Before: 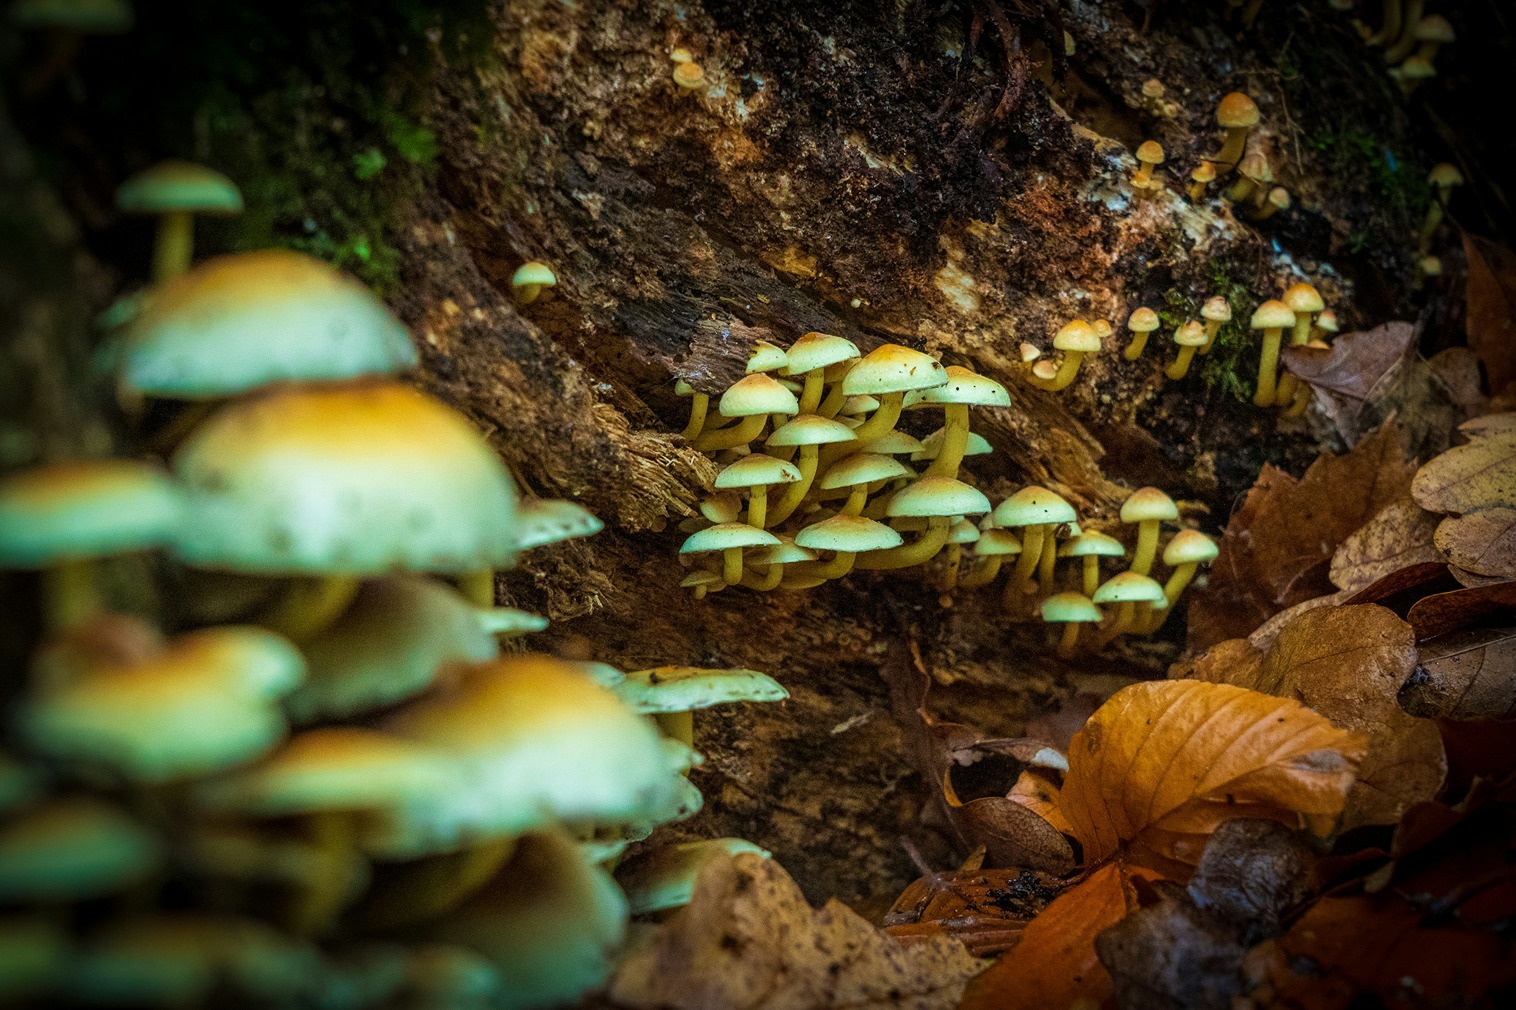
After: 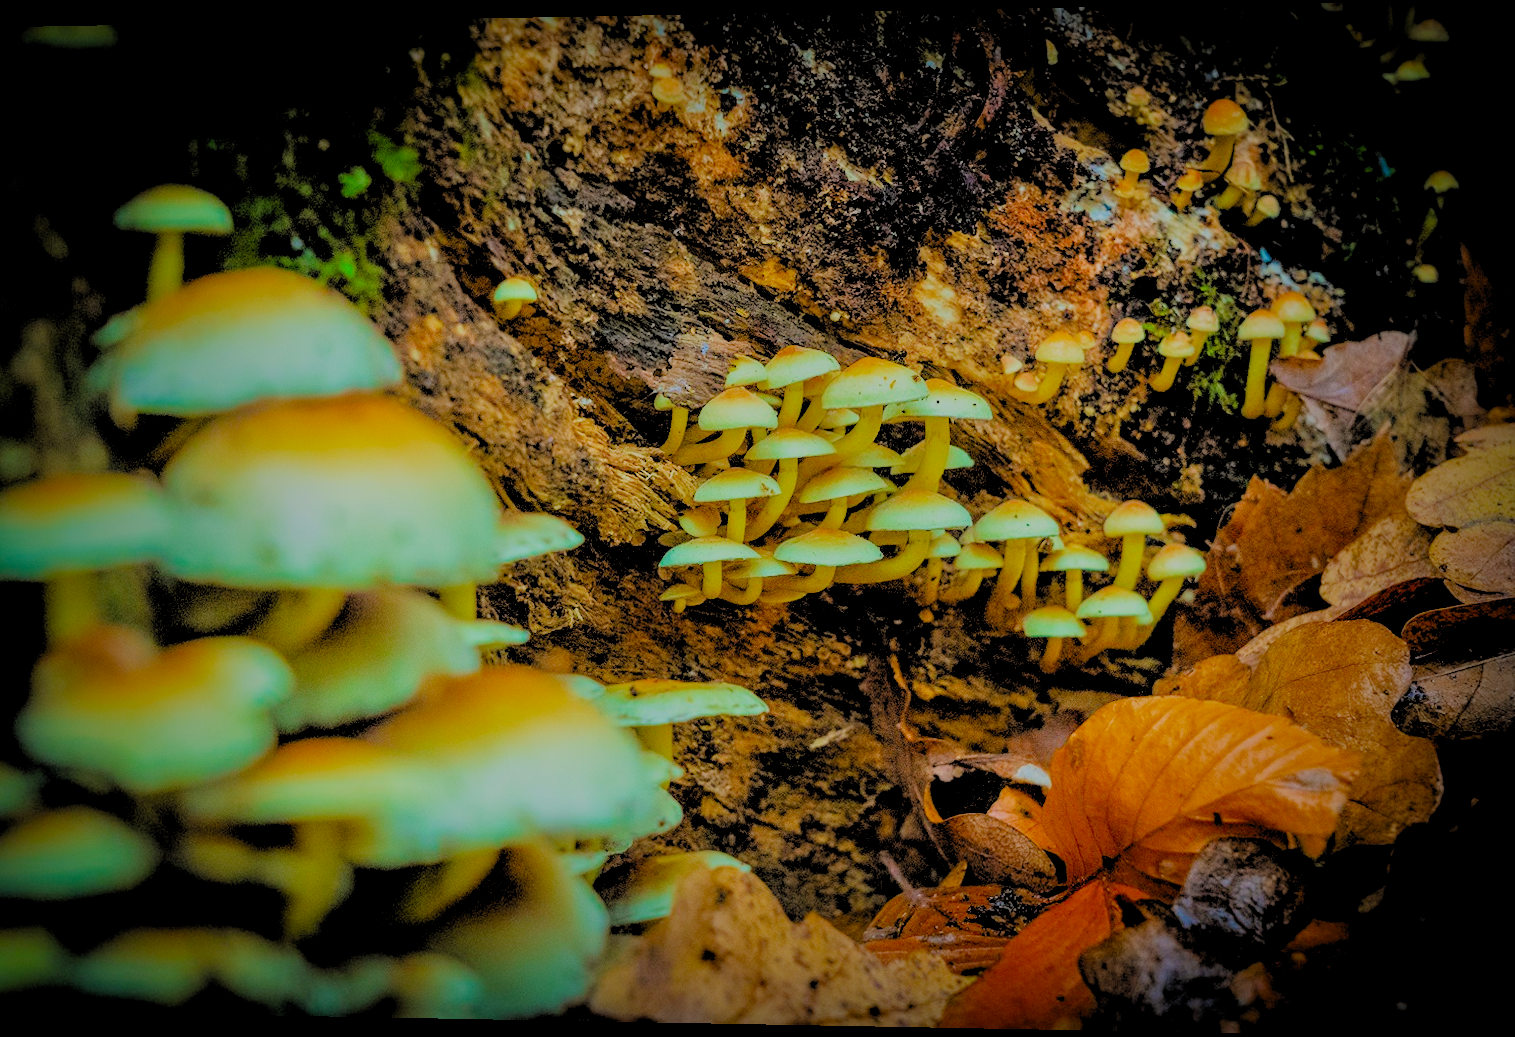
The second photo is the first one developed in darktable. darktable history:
vignetting: fall-off start 53.2%, brightness -0.594, saturation 0, automatic ratio true, width/height ratio 1.313, shape 0.22, unbound false
rotate and perspective: lens shift (horizontal) -0.055, automatic cropping off
rgb levels: levels [[0.013, 0.434, 0.89], [0, 0.5, 1], [0, 0.5, 1]]
filmic rgb: white relative exposure 8 EV, threshold 3 EV, hardness 2.44, latitude 10.07%, contrast 0.72, highlights saturation mix 10%, shadows ↔ highlights balance 1.38%, color science v4 (2020), enable highlight reconstruction true
tone equalizer: -7 EV 0.15 EV, -6 EV 0.6 EV, -5 EV 1.15 EV, -4 EV 1.33 EV, -3 EV 1.15 EV, -2 EV 0.6 EV, -1 EV 0.15 EV, mask exposure compensation -0.5 EV
